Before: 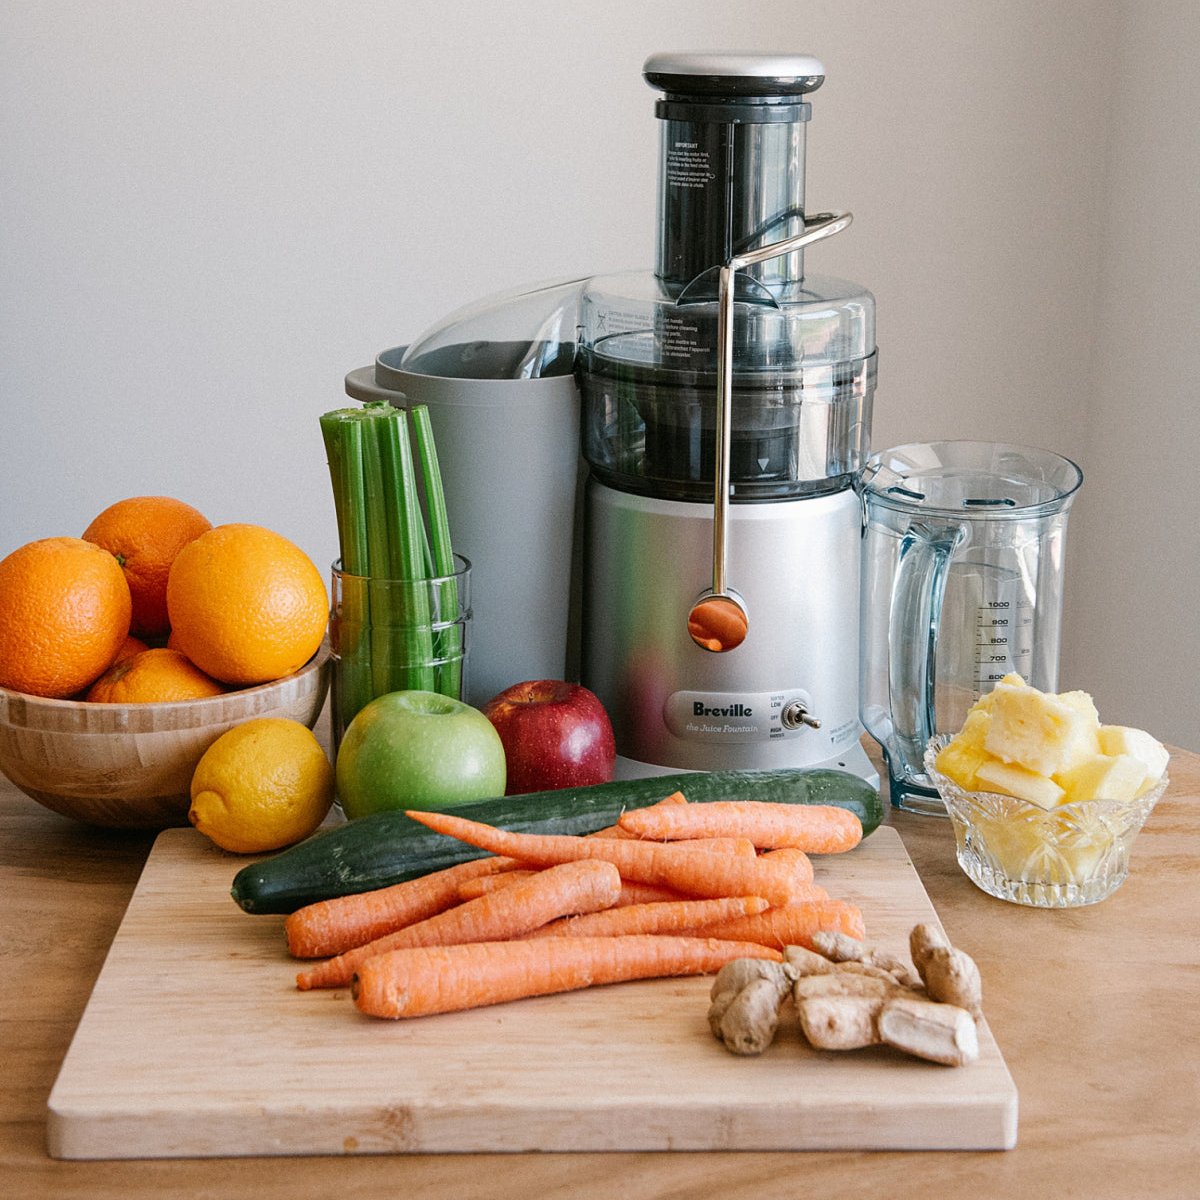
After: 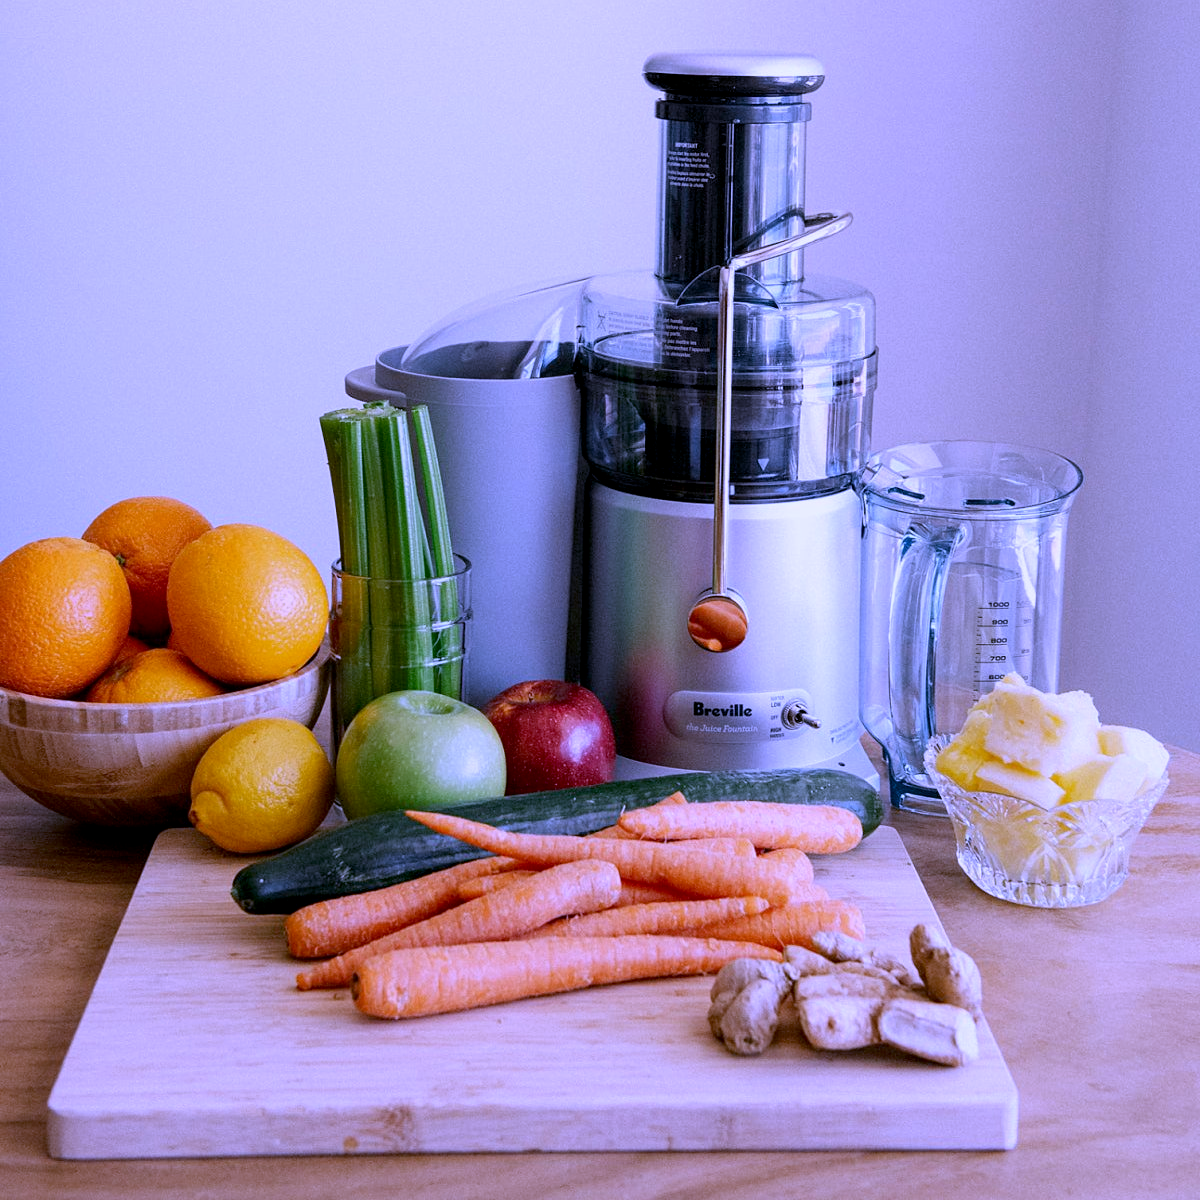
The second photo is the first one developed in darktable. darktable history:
white balance: red 0.98, blue 1.61
exposure: black level correction 0.006, exposure -0.226 EV, compensate highlight preservation false
shadows and highlights: shadows -30, highlights 30
